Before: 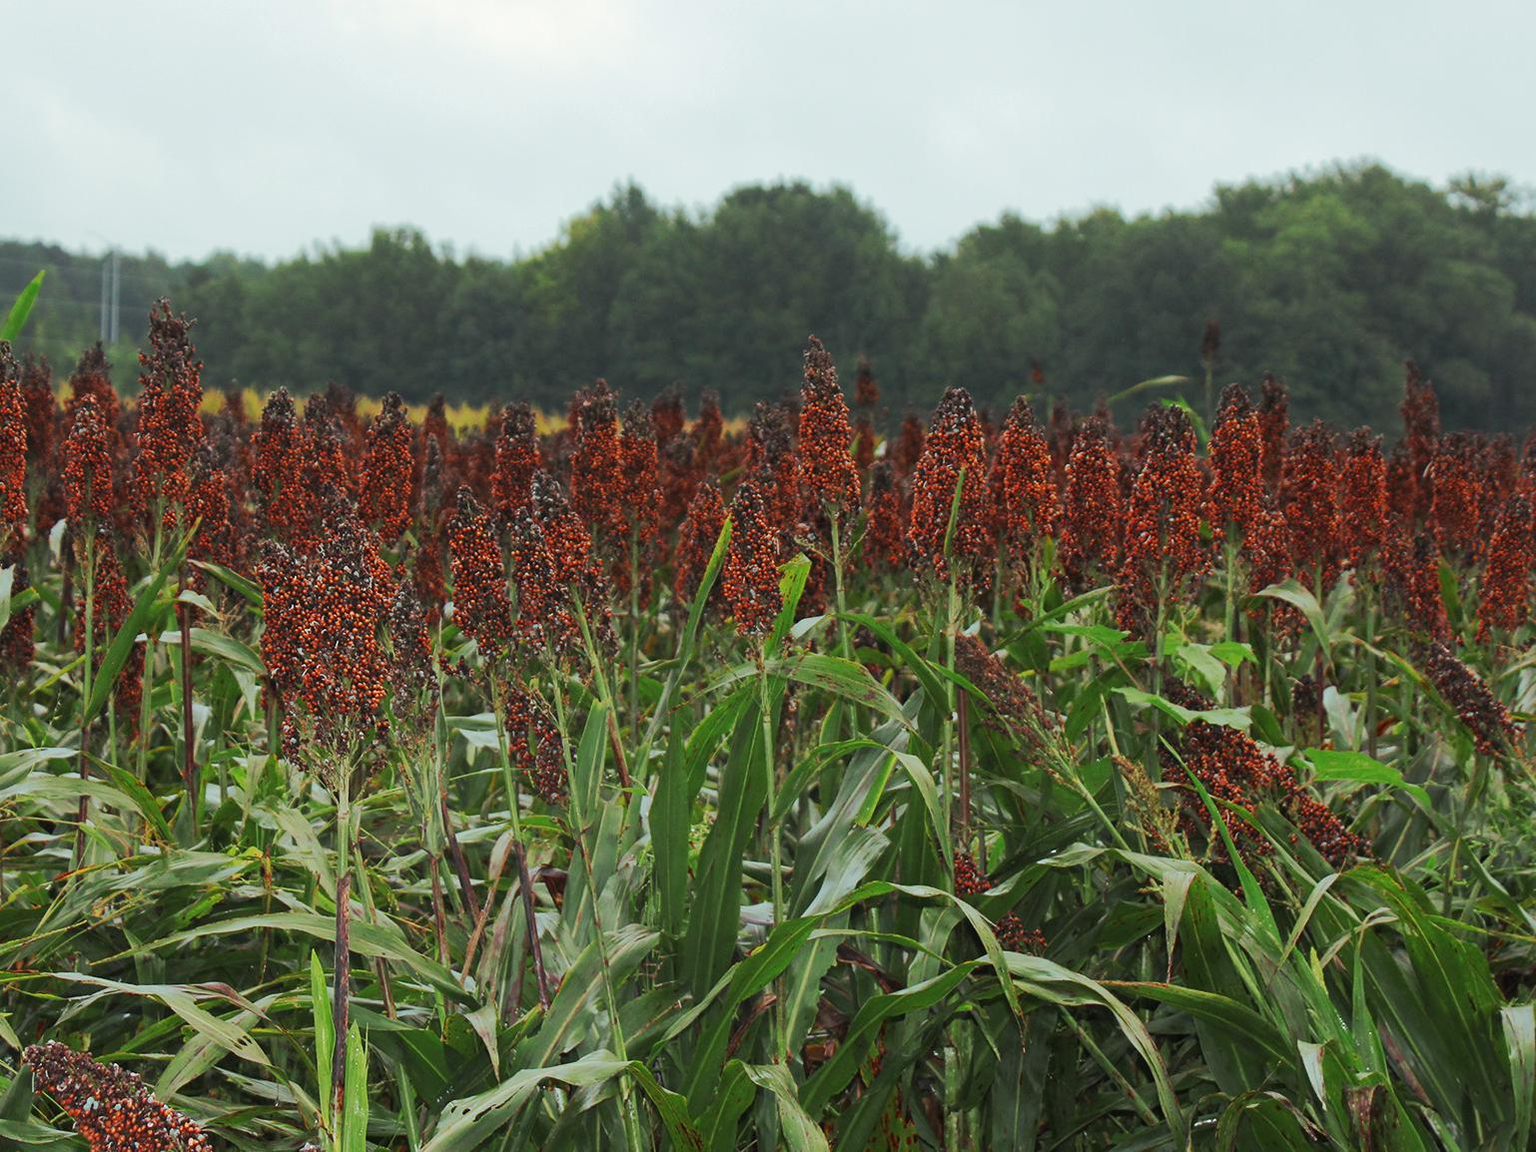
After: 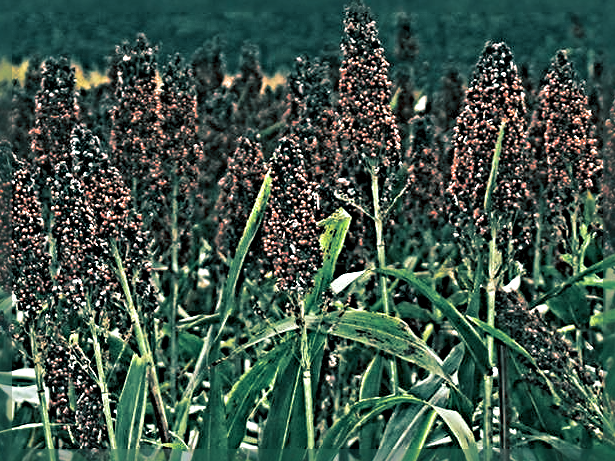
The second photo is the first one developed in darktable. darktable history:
split-toning: shadows › hue 183.6°, shadows › saturation 0.52, highlights › hue 0°, highlights › saturation 0
sharpen: radius 6.3, amount 1.8, threshold 0
crop: left 30%, top 30%, right 30%, bottom 30%
